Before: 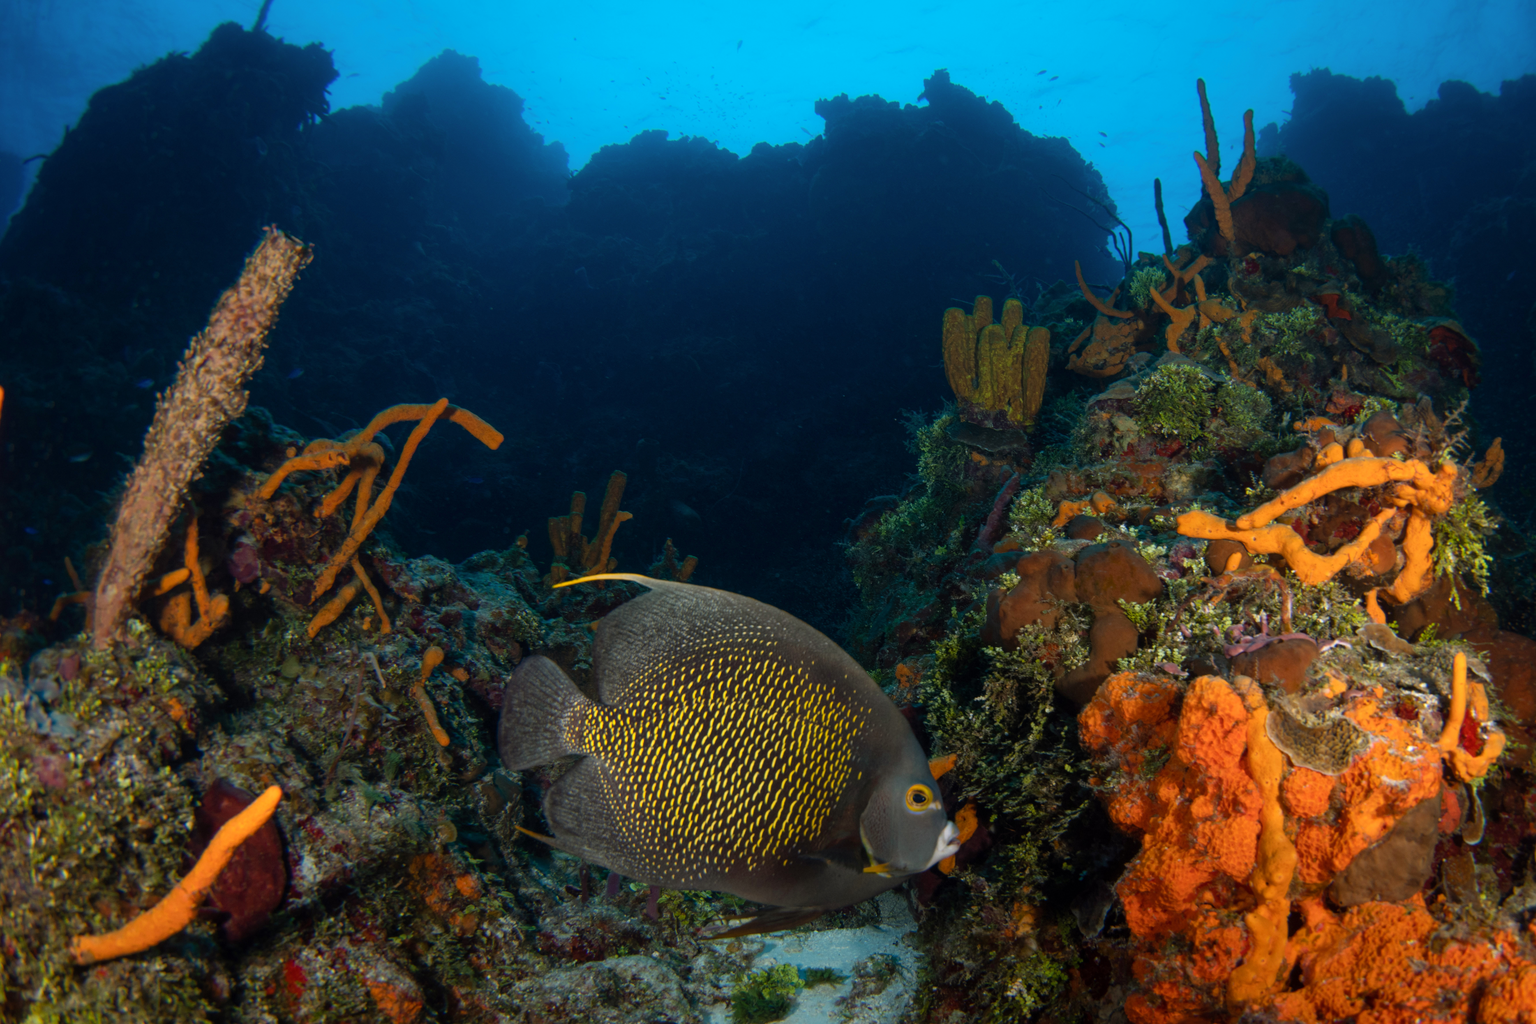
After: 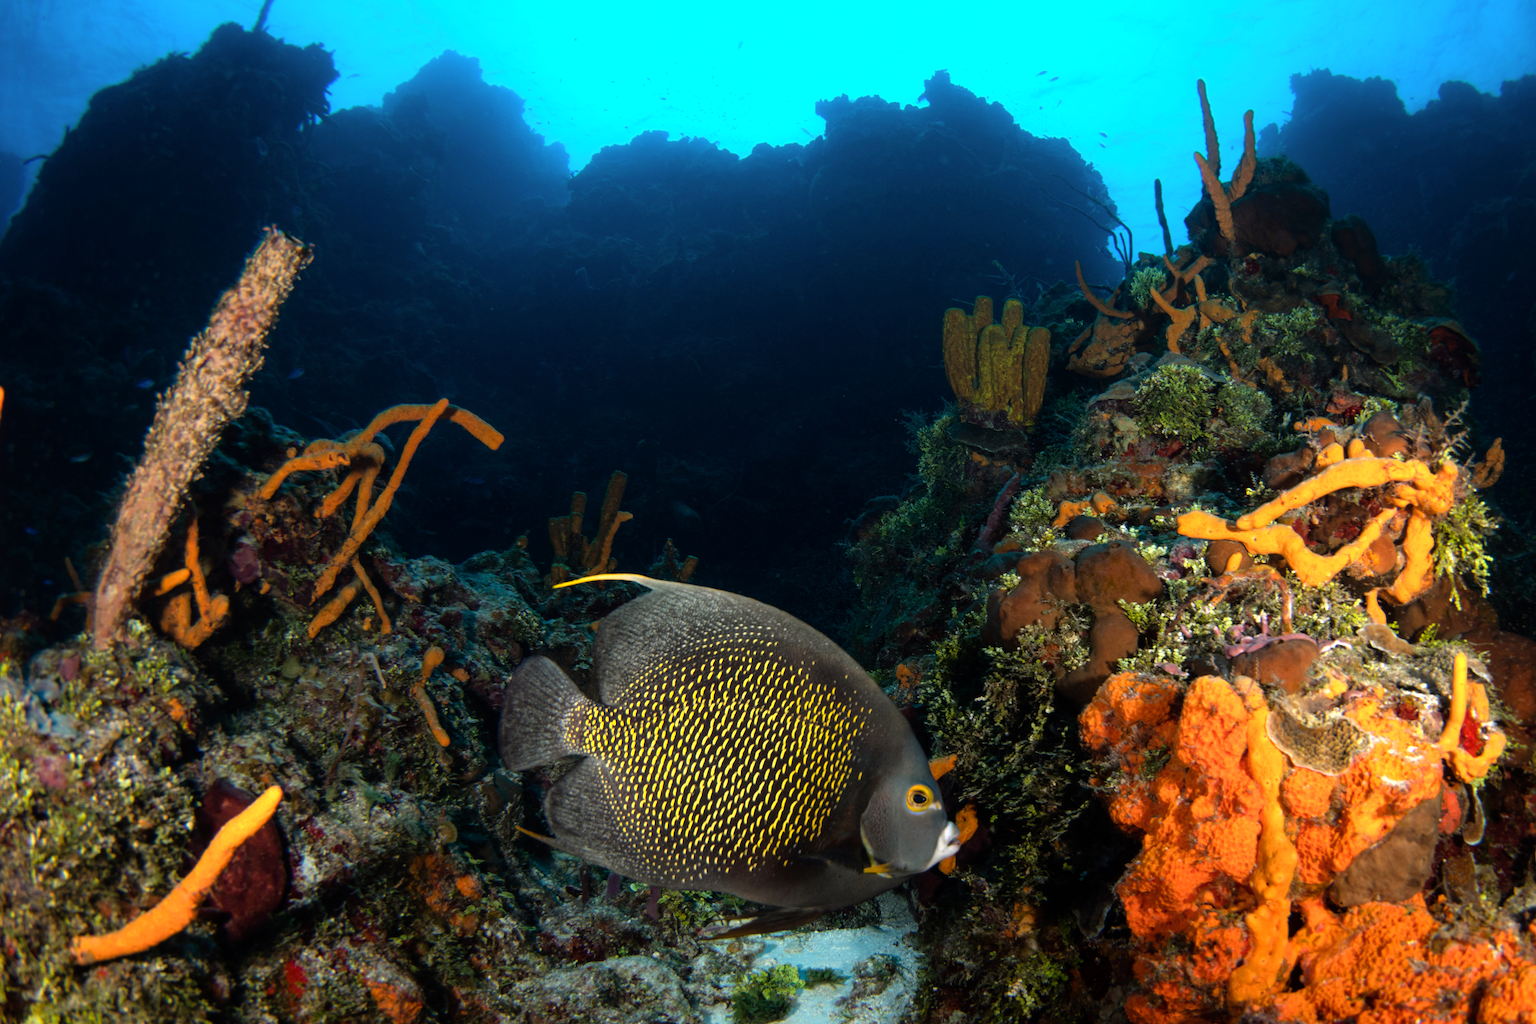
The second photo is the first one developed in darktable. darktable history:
tone equalizer: -8 EV -1.05 EV, -7 EV -1.05 EV, -6 EV -0.859 EV, -5 EV -0.558 EV, -3 EV 0.56 EV, -2 EV 0.851 EV, -1 EV 1 EV, +0 EV 1.08 EV
